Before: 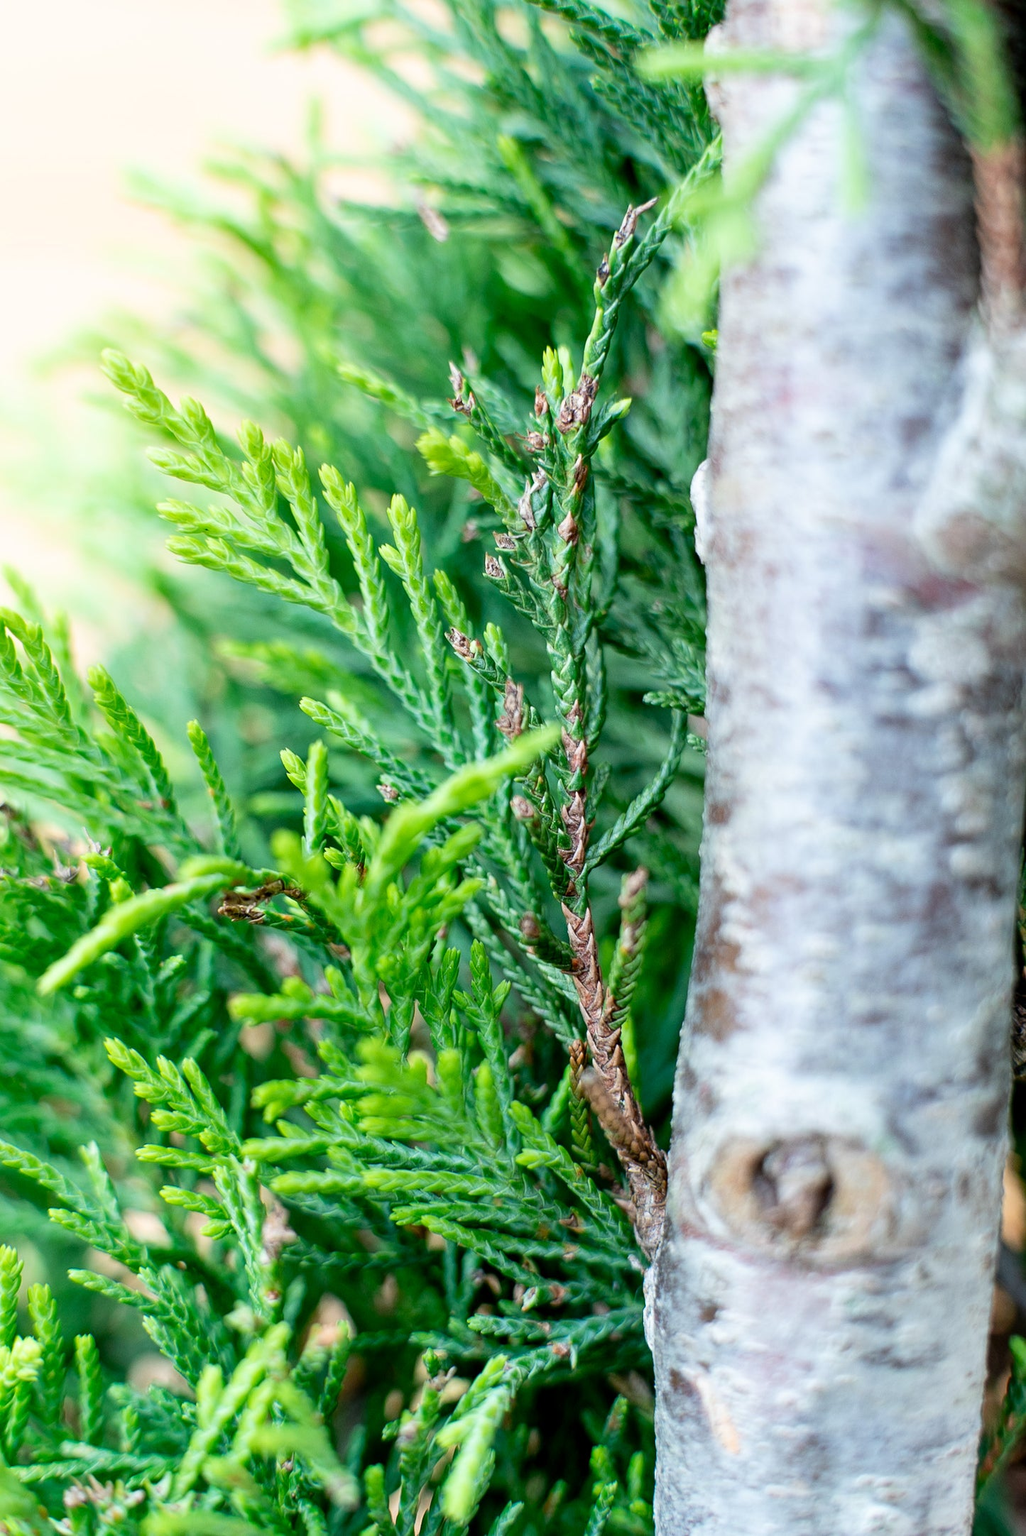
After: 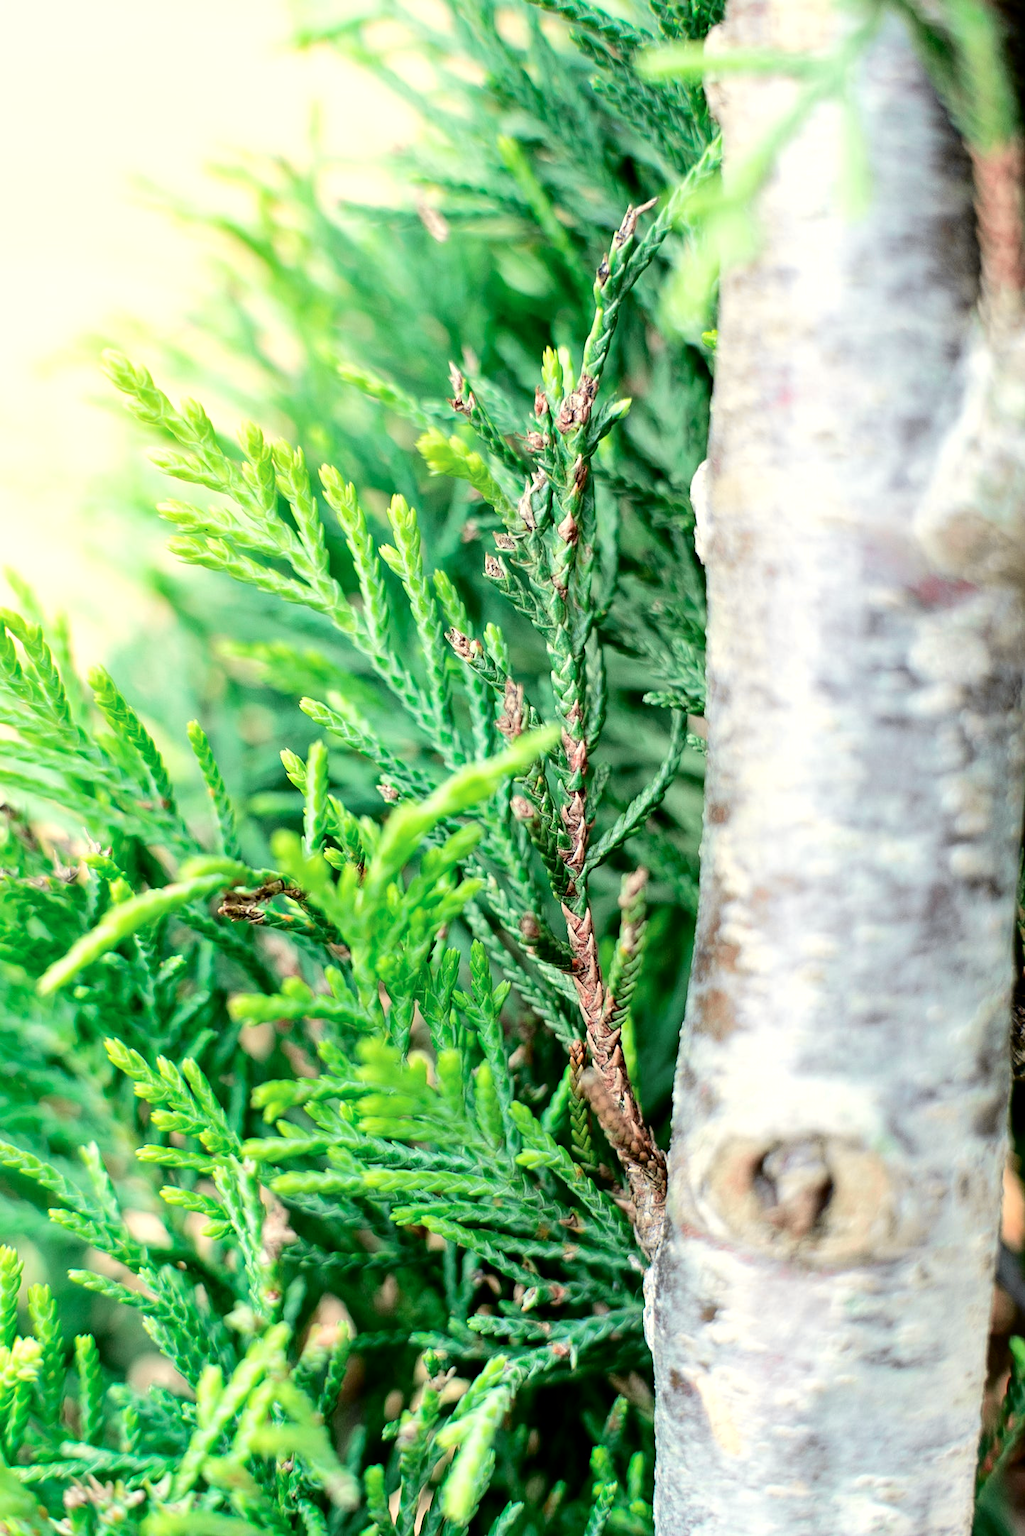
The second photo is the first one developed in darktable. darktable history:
white balance: red 1.045, blue 0.932
tone curve: curves: ch0 [(0.003, 0) (0.066, 0.031) (0.163, 0.112) (0.264, 0.238) (0.395, 0.421) (0.517, 0.56) (0.684, 0.734) (0.791, 0.814) (1, 1)]; ch1 [(0, 0) (0.164, 0.115) (0.337, 0.332) (0.39, 0.398) (0.464, 0.461) (0.501, 0.5) (0.507, 0.5) (0.534, 0.532) (0.577, 0.59) (0.652, 0.681) (0.733, 0.749) (0.811, 0.796) (1, 1)]; ch2 [(0, 0) (0.337, 0.382) (0.464, 0.476) (0.501, 0.502) (0.527, 0.54) (0.551, 0.565) (0.6, 0.59) (0.687, 0.675) (1, 1)], color space Lab, independent channels, preserve colors none
exposure: exposure 0.3 EV, compensate highlight preservation false
